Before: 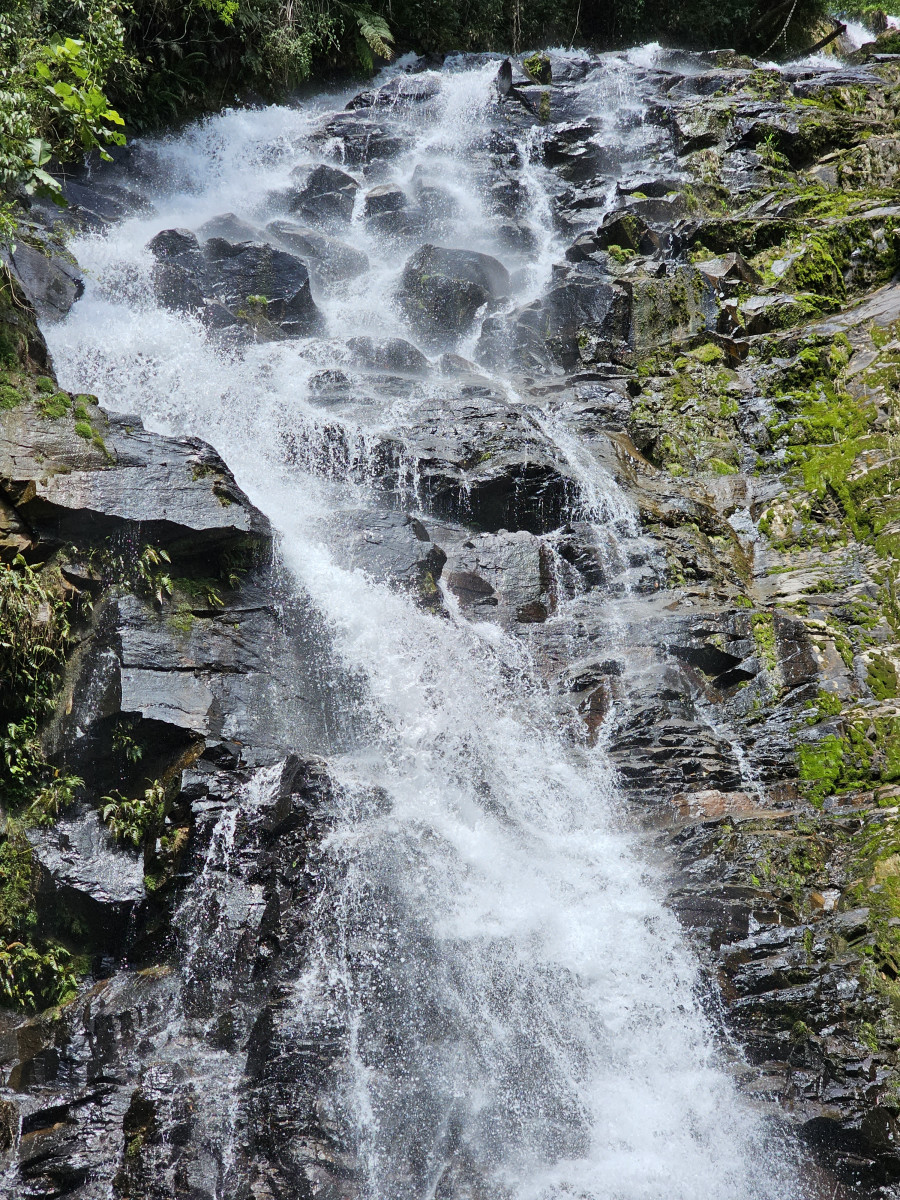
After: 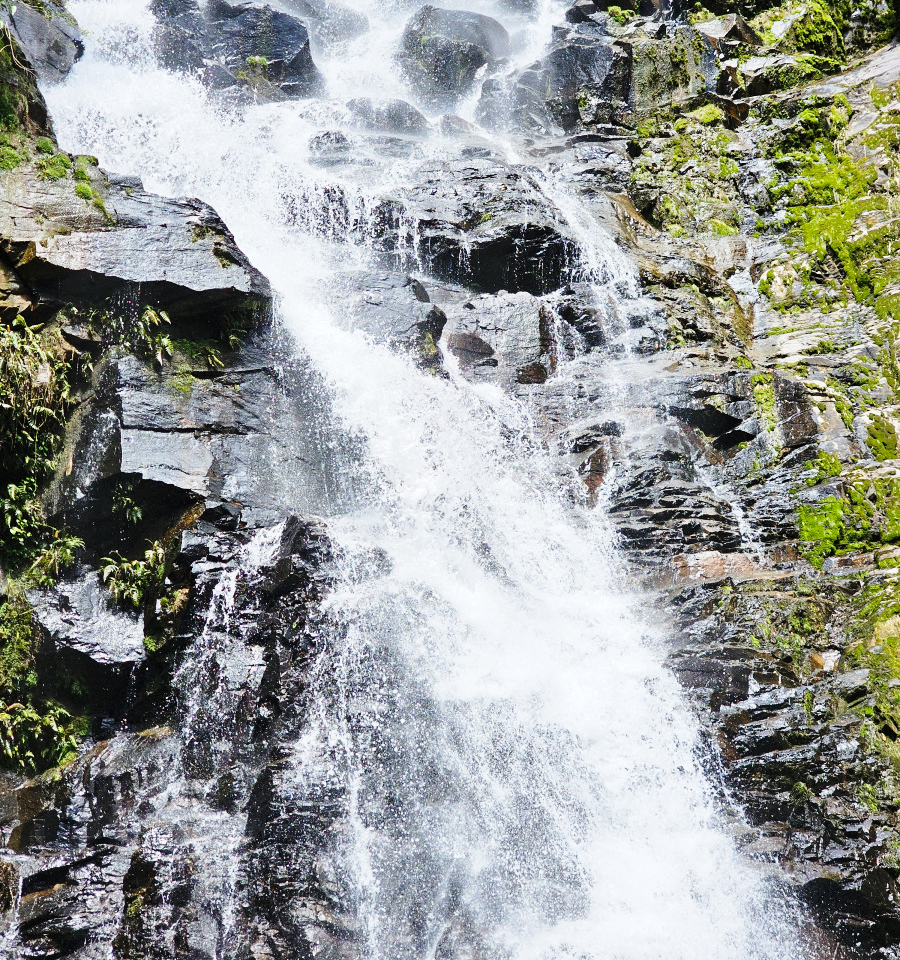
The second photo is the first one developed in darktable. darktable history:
crop and rotate: top 19.998%
base curve: curves: ch0 [(0, 0) (0.028, 0.03) (0.121, 0.232) (0.46, 0.748) (0.859, 0.968) (1, 1)], preserve colors none
